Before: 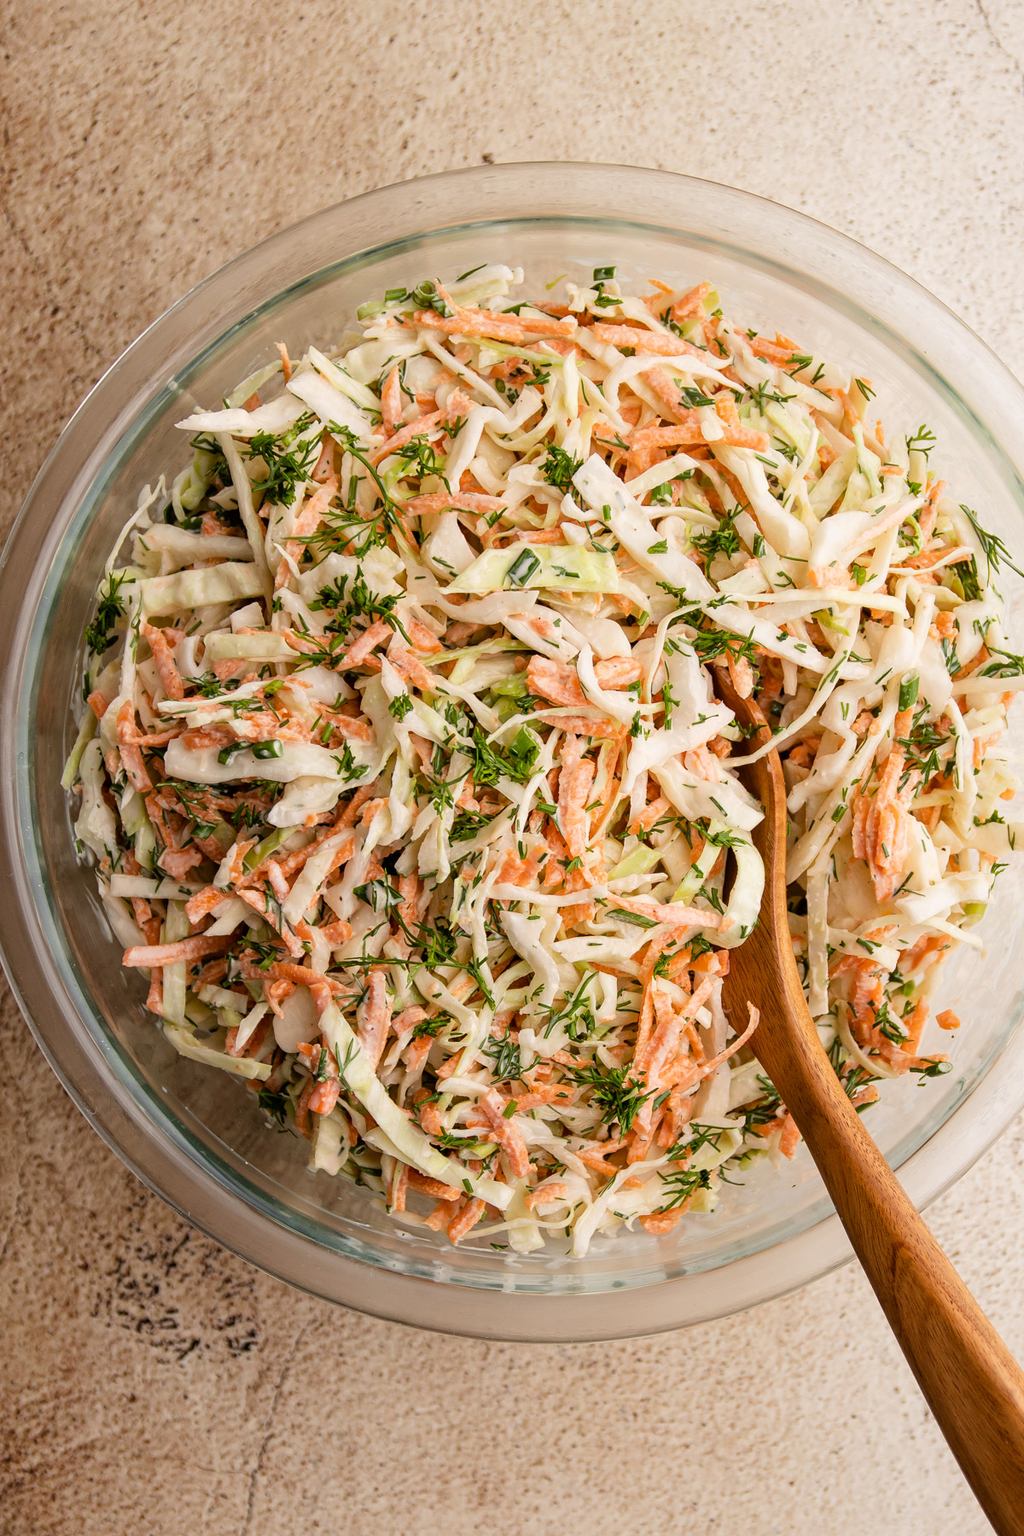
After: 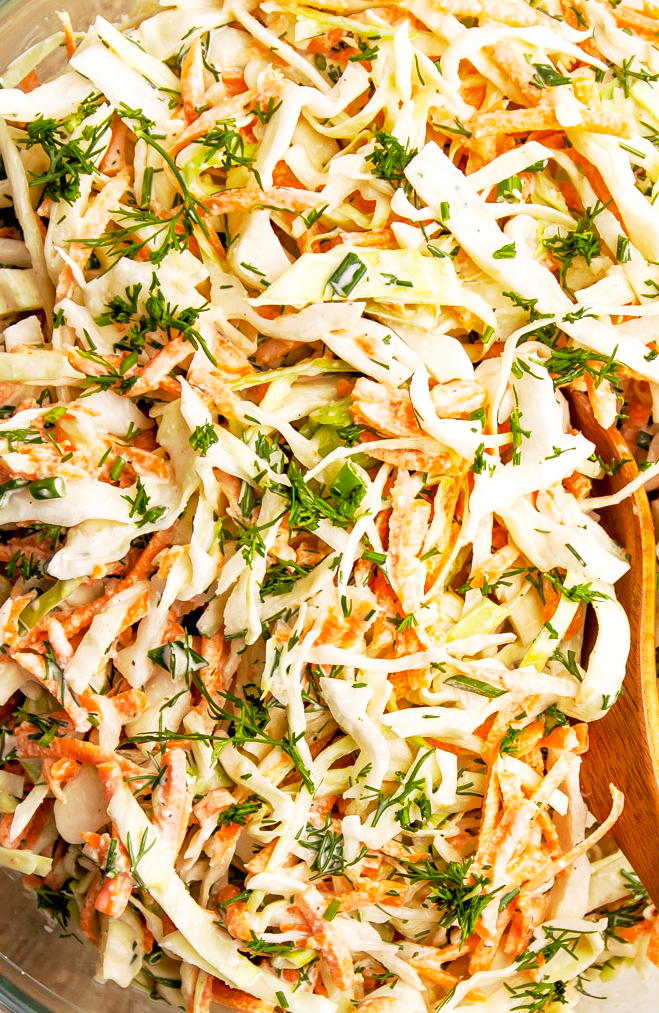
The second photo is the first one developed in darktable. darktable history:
base curve: curves: ch0 [(0, 0) (0.005, 0.002) (0.193, 0.295) (0.399, 0.664) (0.75, 0.928) (1, 1)], preserve colors none
exposure: exposure 0.3 EV, compensate highlight preservation false
shadows and highlights: on, module defaults
crop and rotate: left 22.204%, top 21.697%, right 22.827%, bottom 22.012%
